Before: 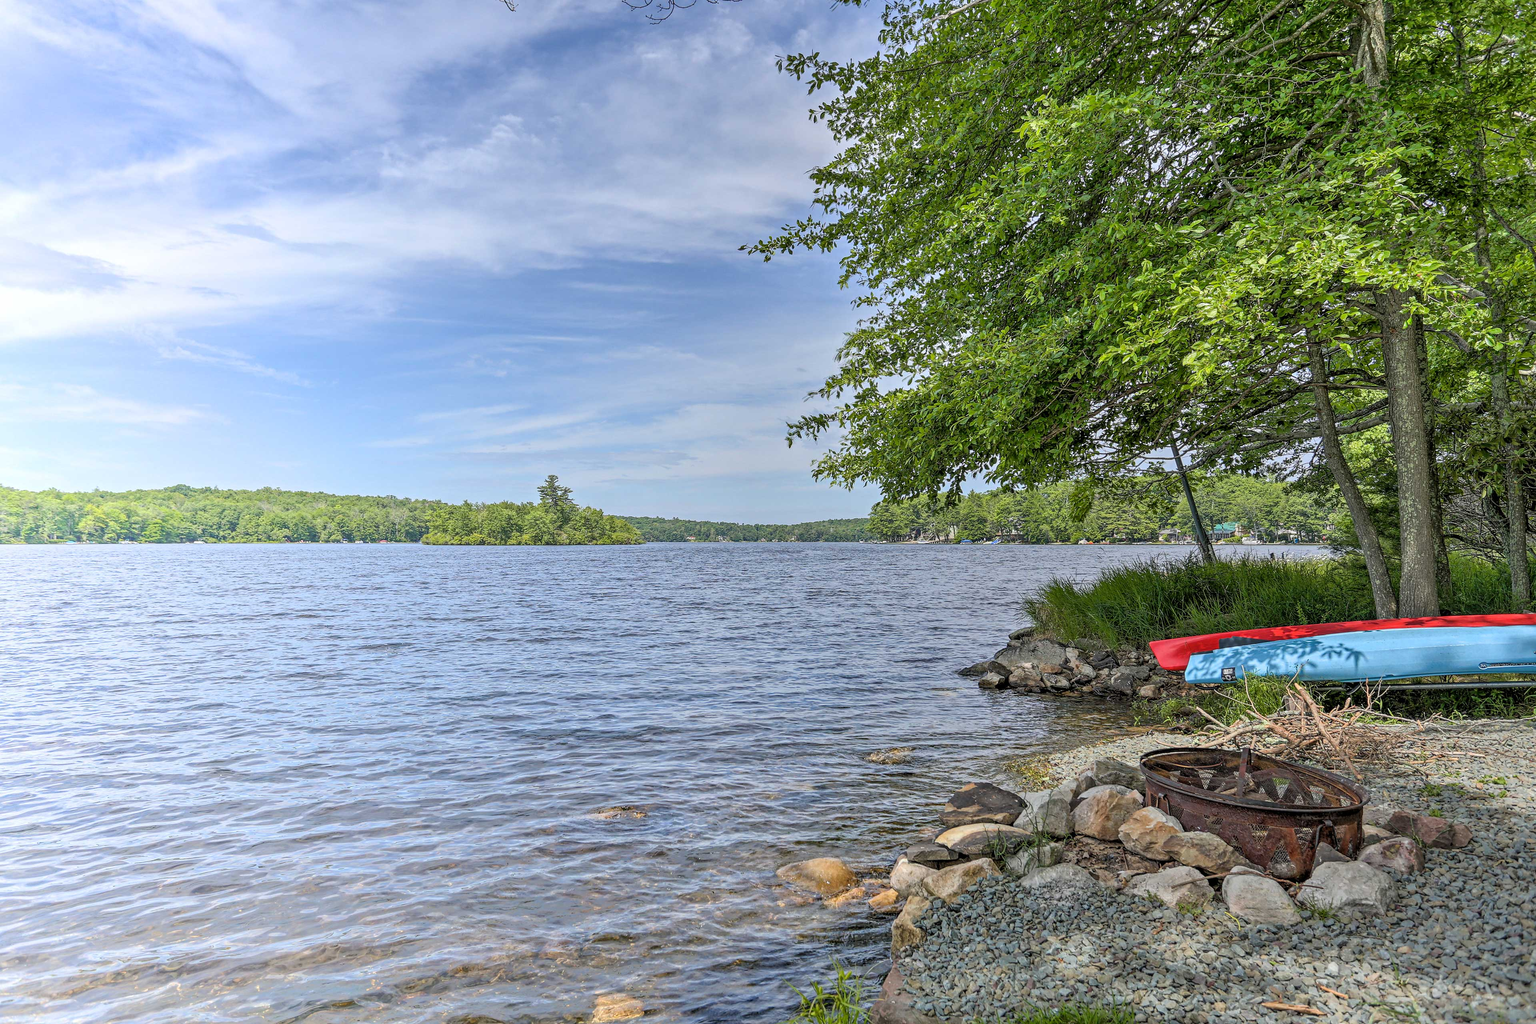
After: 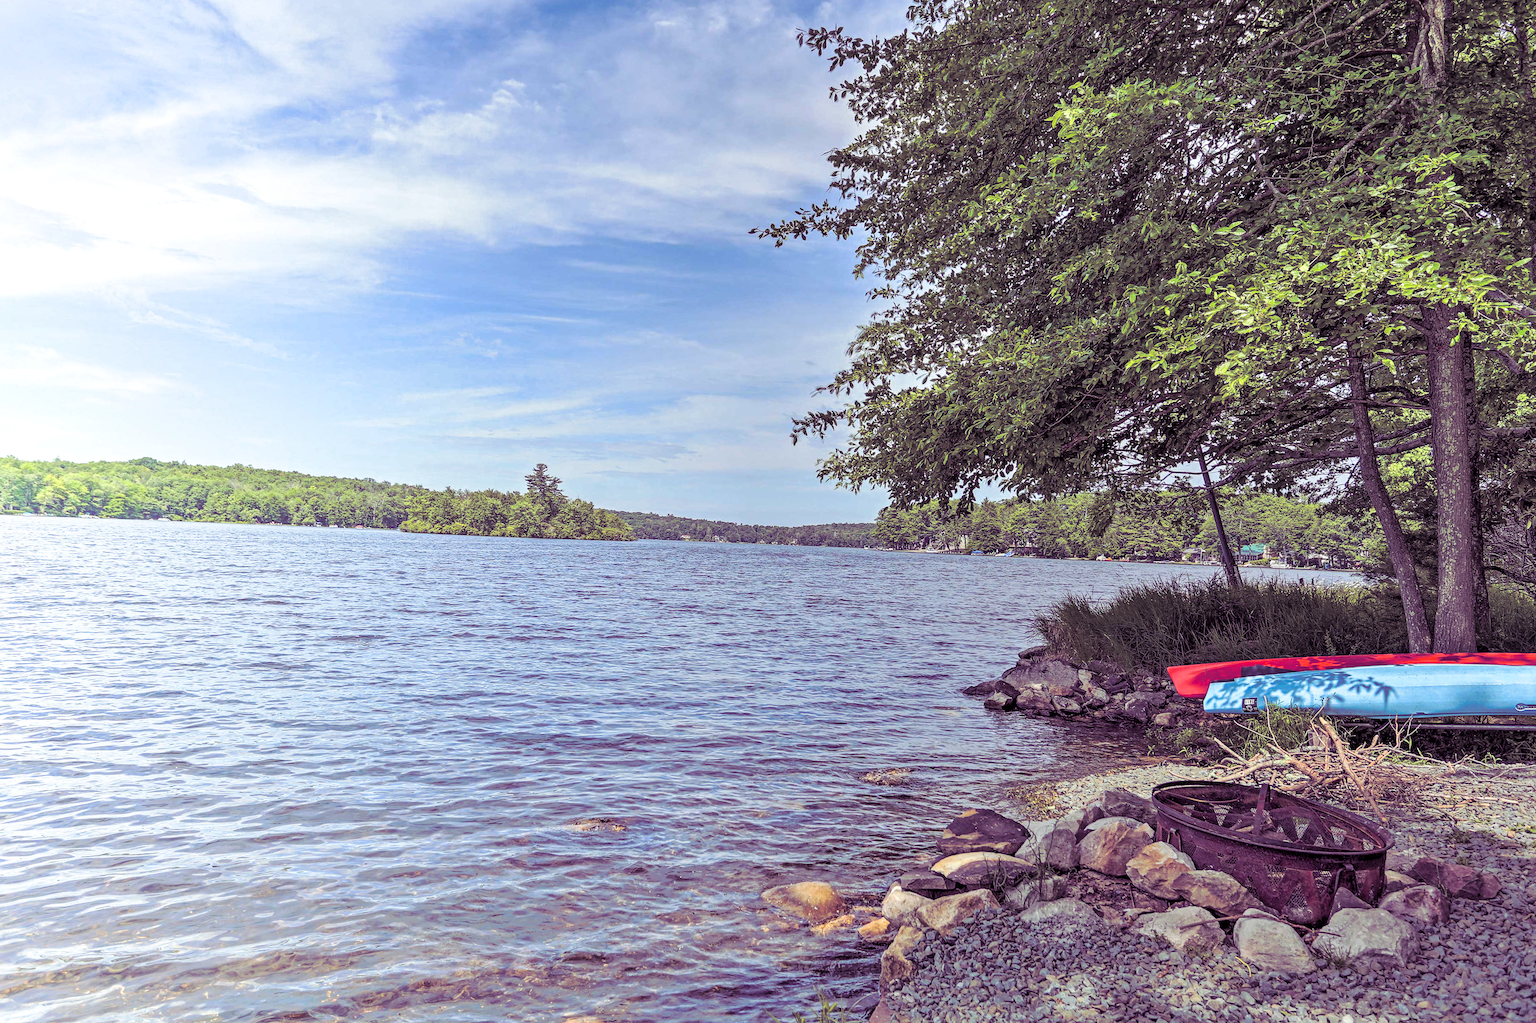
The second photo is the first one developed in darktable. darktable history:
color balance rgb: linear chroma grading › shadows 32%, linear chroma grading › global chroma -2%, linear chroma grading › mid-tones 4%, perceptual saturation grading › global saturation -2%, perceptual saturation grading › highlights -8%, perceptual saturation grading › mid-tones 8%, perceptual saturation grading › shadows 4%, perceptual brilliance grading › highlights 8%, perceptual brilliance grading › mid-tones 4%, perceptual brilliance grading › shadows 2%, global vibrance 16%, saturation formula JzAzBz (2021)
split-toning: shadows › hue 277.2°, shadows › saturation 0.74
crop and rotate: angle -2.38°
